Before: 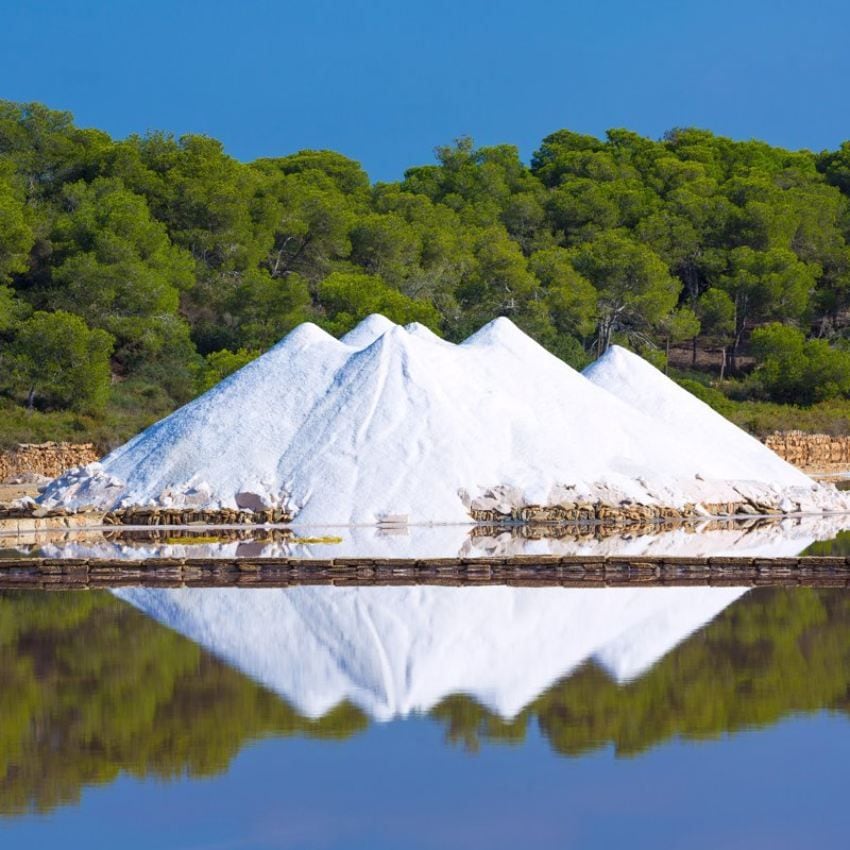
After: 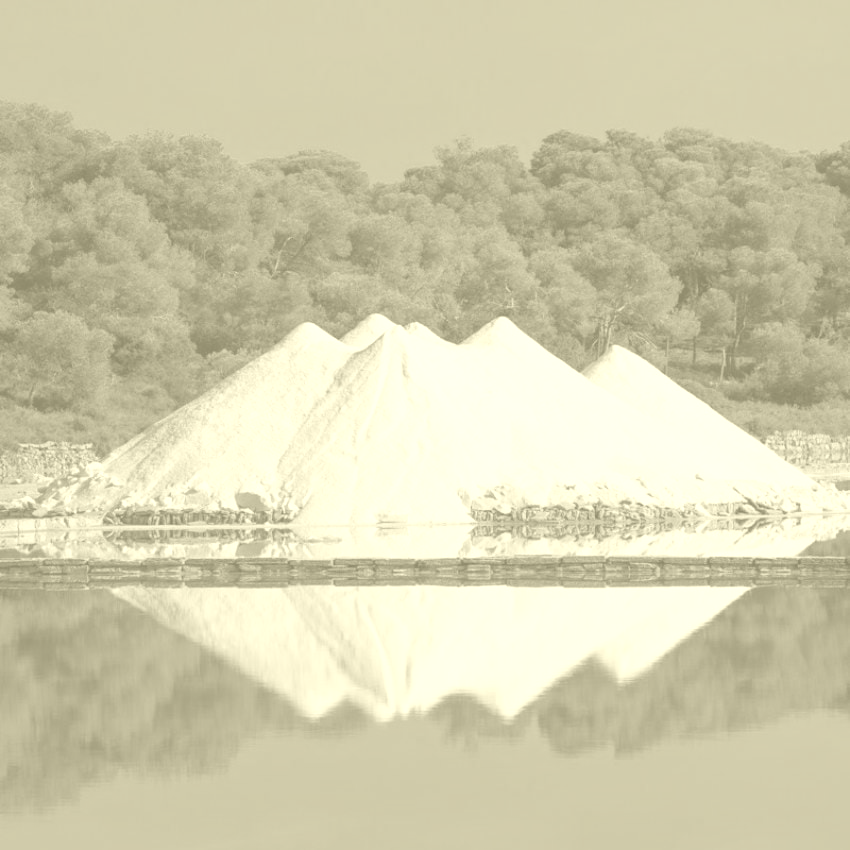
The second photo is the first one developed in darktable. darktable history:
color correction: highlights a* -2.73, highlights b* -2.09, shadows a* 2.41, shadows b* 2.73
colorize: hue 43.2°, saturation 40%, version 1
